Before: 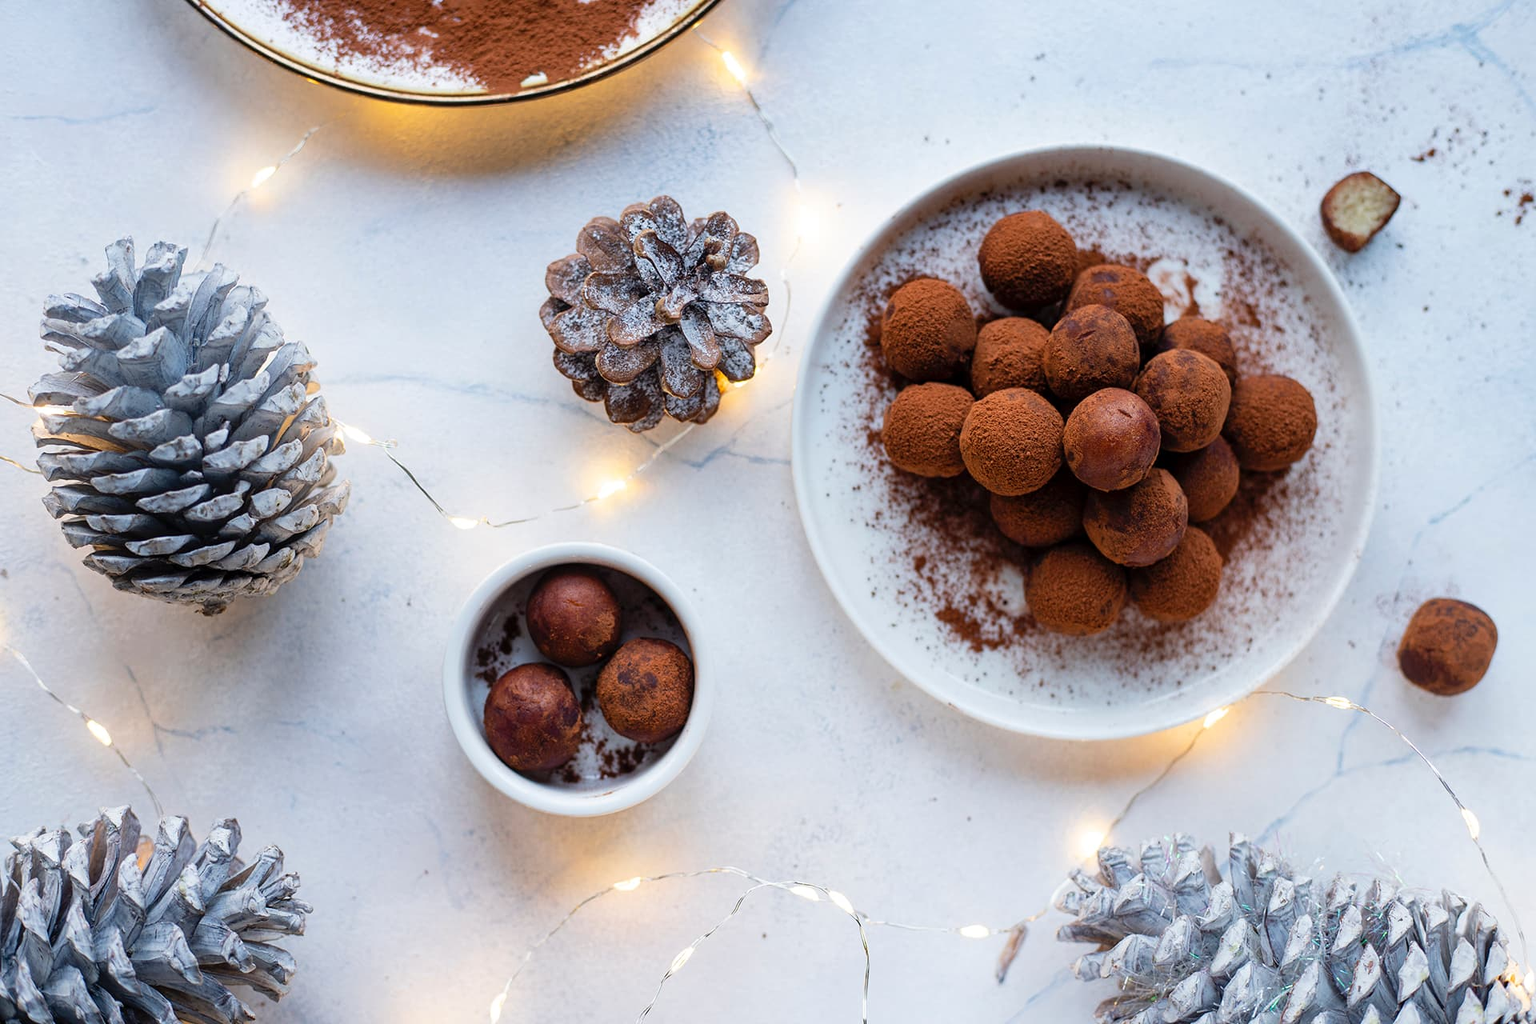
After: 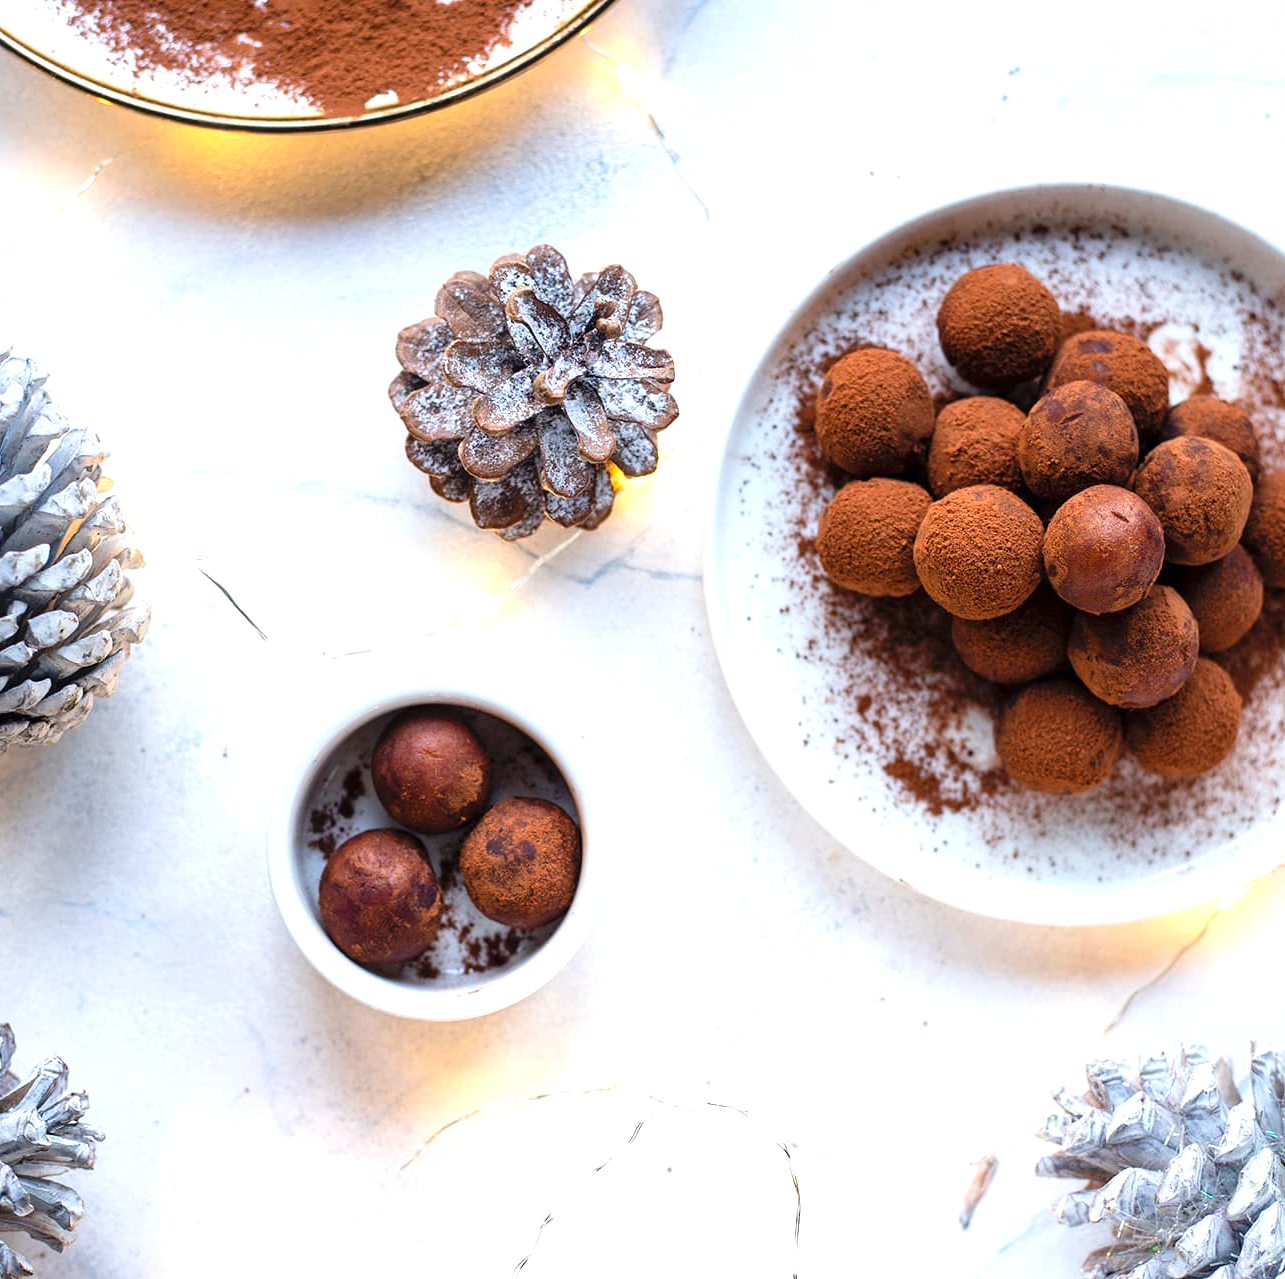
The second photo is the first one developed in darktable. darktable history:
exposure: black level correction 0, exposure 0.693 EV, compensate highlight preservation false
crop and rotate: left 14.918%, right 18.117%
